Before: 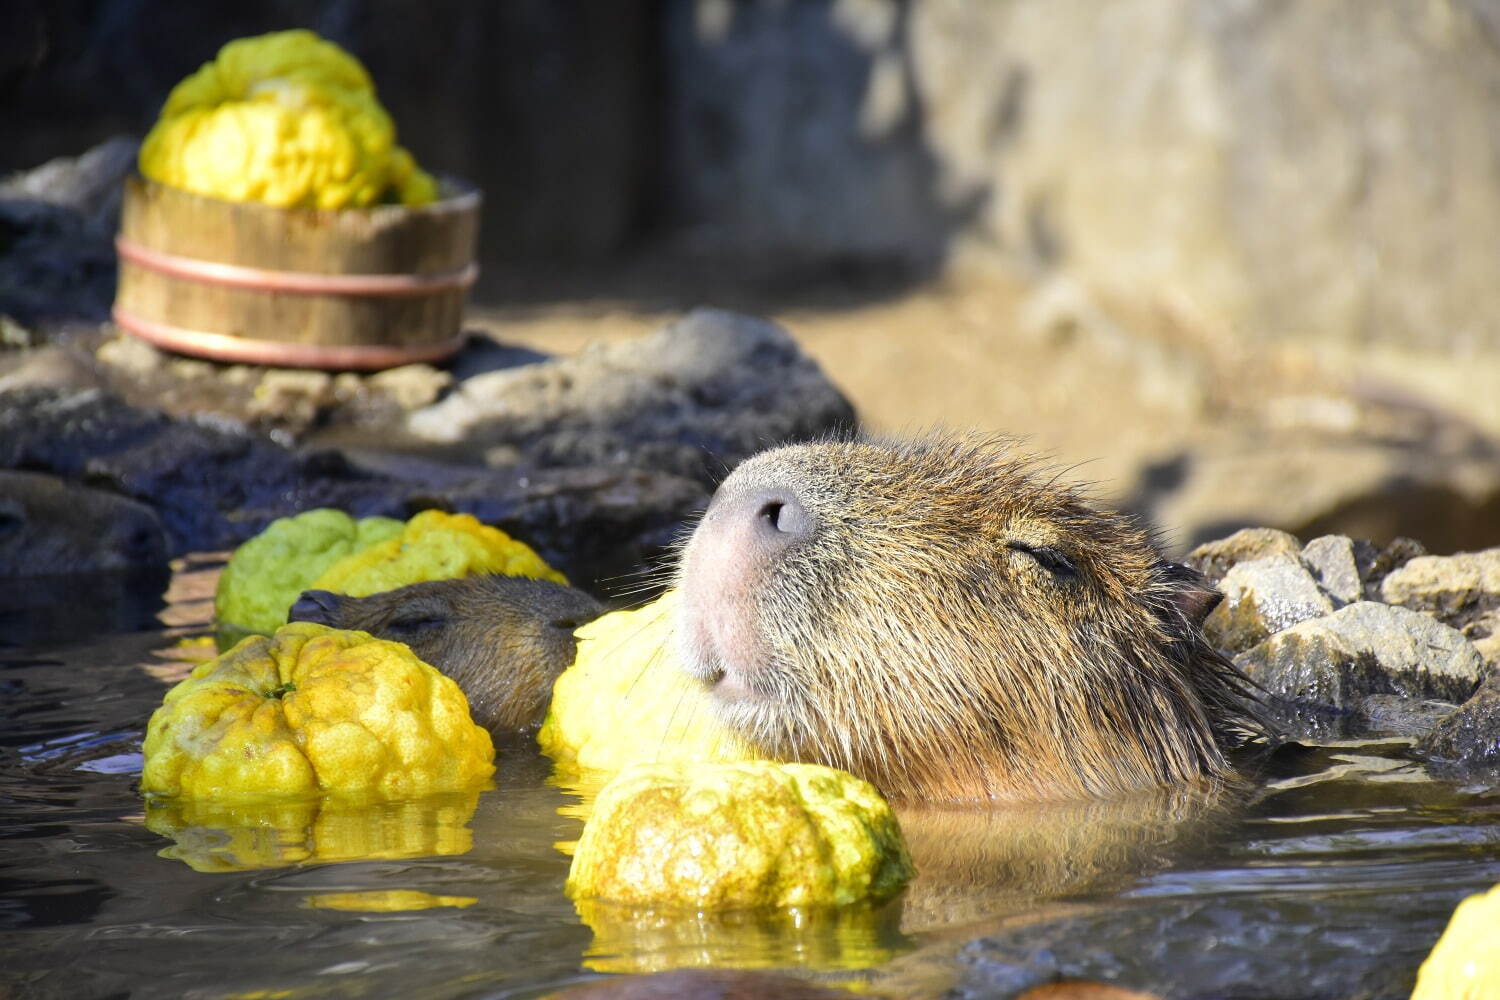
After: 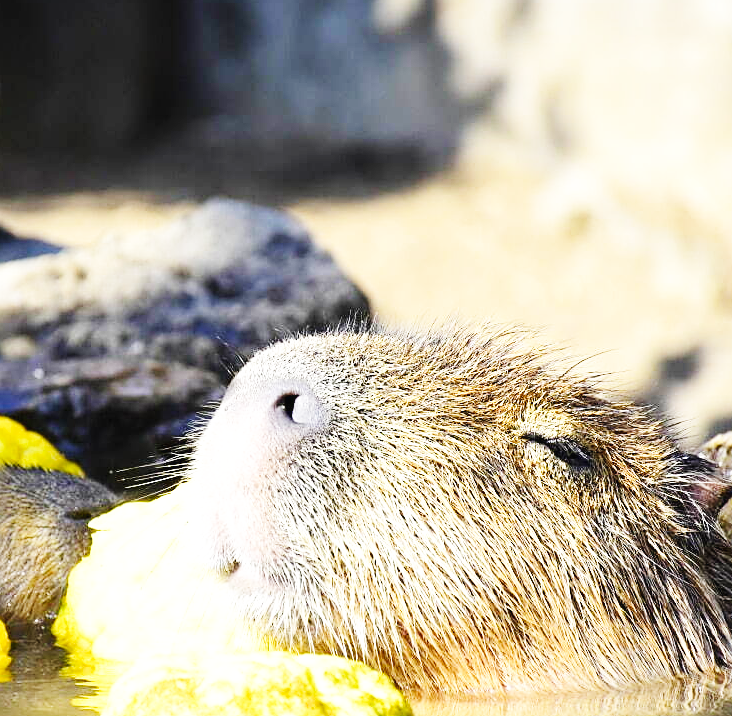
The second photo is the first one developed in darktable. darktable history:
base curve: curves: ch0 [(0, 0.003) (0.001, 0.002) (0.006, 0.004) (0.02, 0.022) (0.048, 0.086) (0.094, 0.234) (0.162, 0.431) (0.258, 0.629) (0.385, 0.8) (0.548, 0.918) (0.751, 0.988) (1, 1)], preserve colors none
sharpen: on, module defaults
crop: left 32.389%, top 10.95%, right 18.79%, bottom 17.383%
